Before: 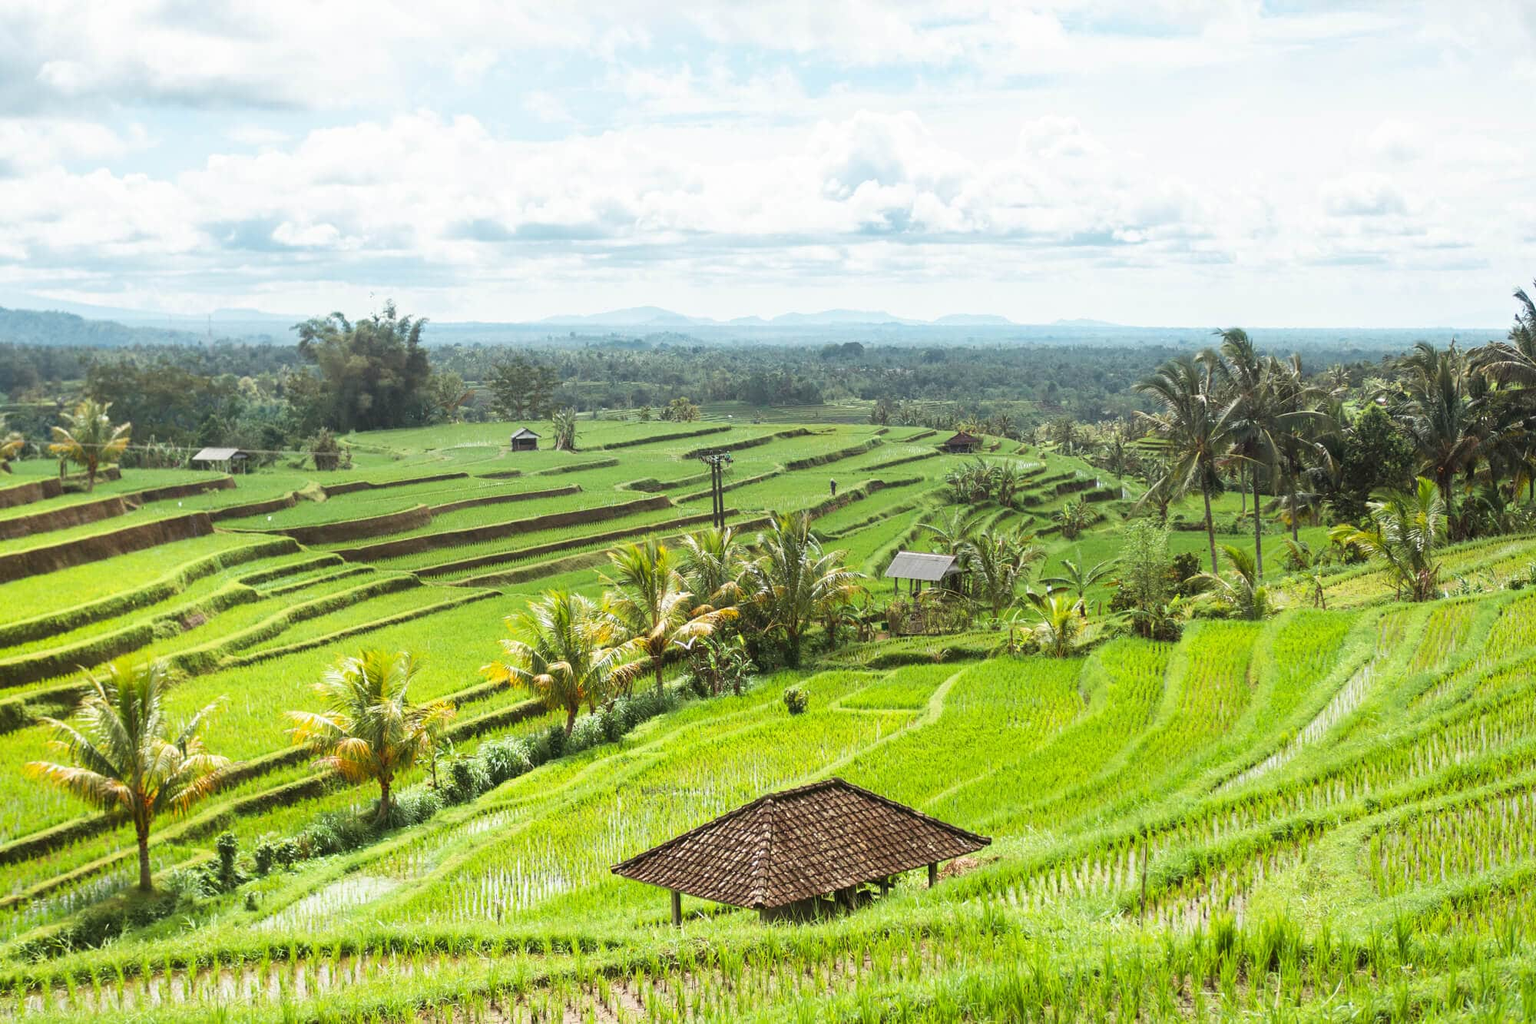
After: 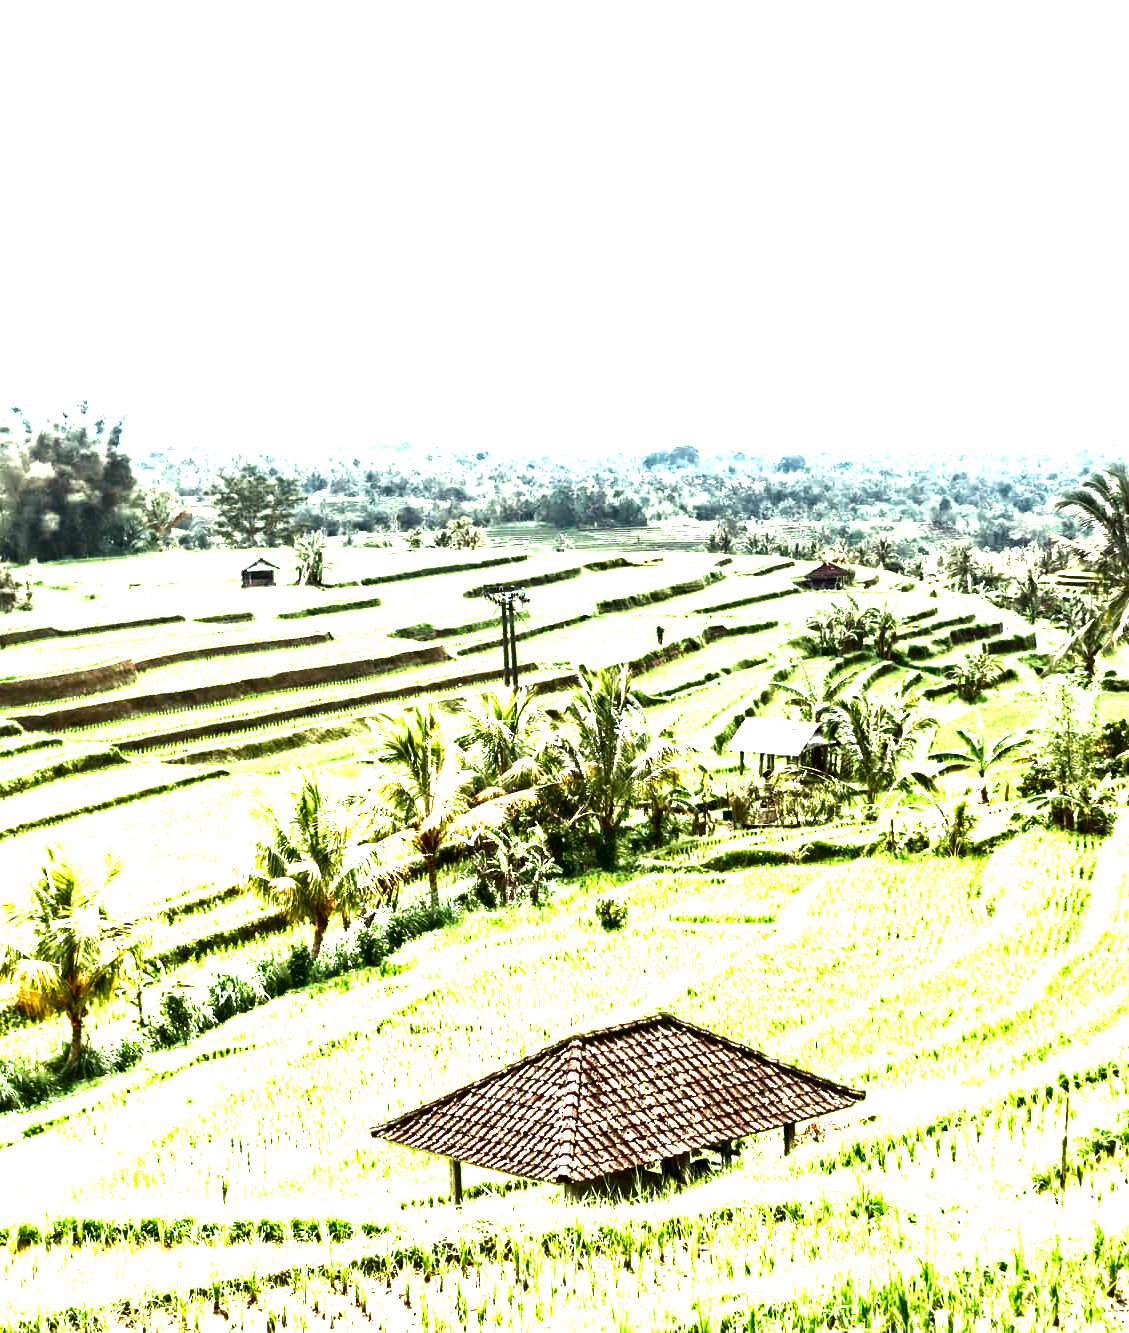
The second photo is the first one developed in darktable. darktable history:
contrast equalizer: y [[0.511, 0.558, 0.631, 0.632, 0.559, 0.512], [0.5 ×6], [0.507, 0.559, 0.627, 0.644, 0.647, 0.647], [0 ×6], [0 ×6]]
exposure: black level correction 0, exposure 2.109 EV, compensate exposure bias true, compensate highlight preservation false
crop: left 21.254%, right 22.29%
contrast brightness saturation: brightness -0.53
